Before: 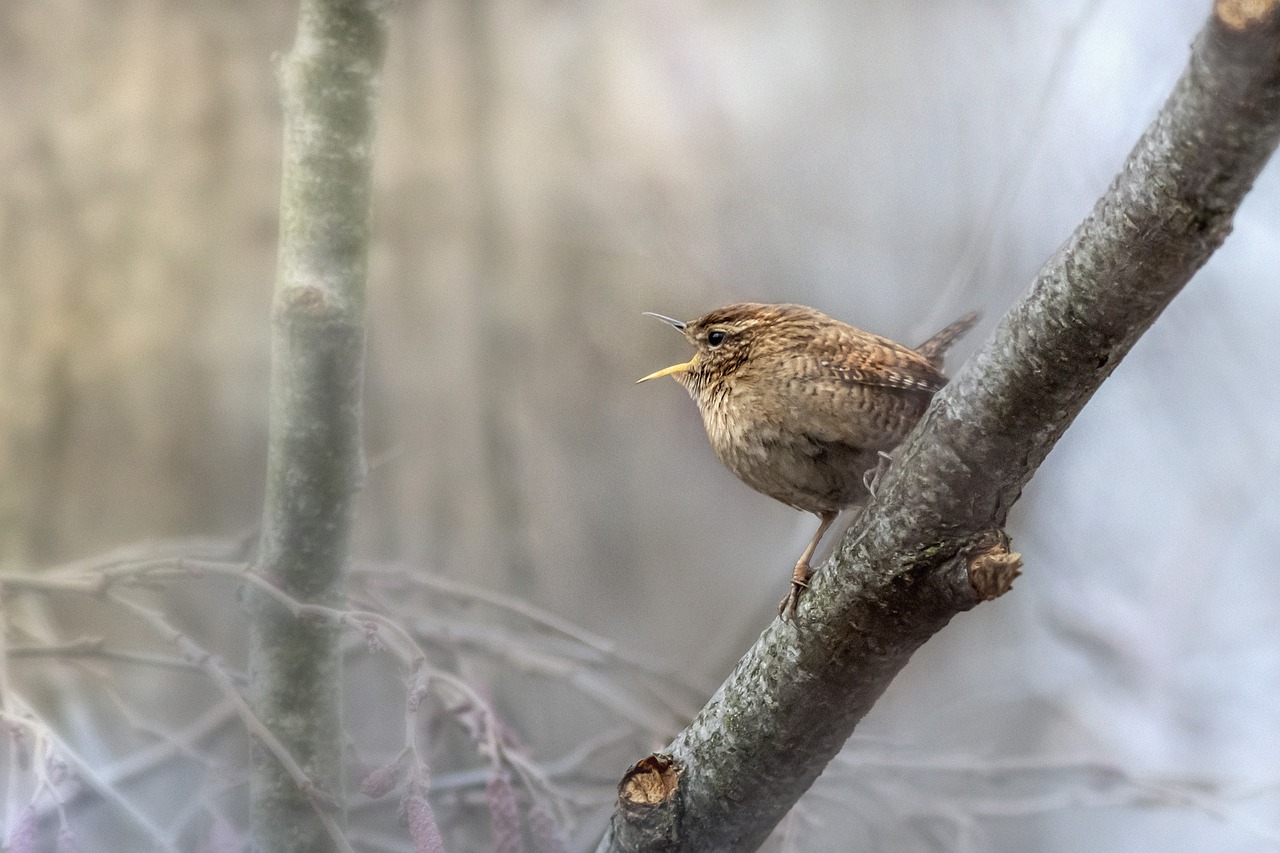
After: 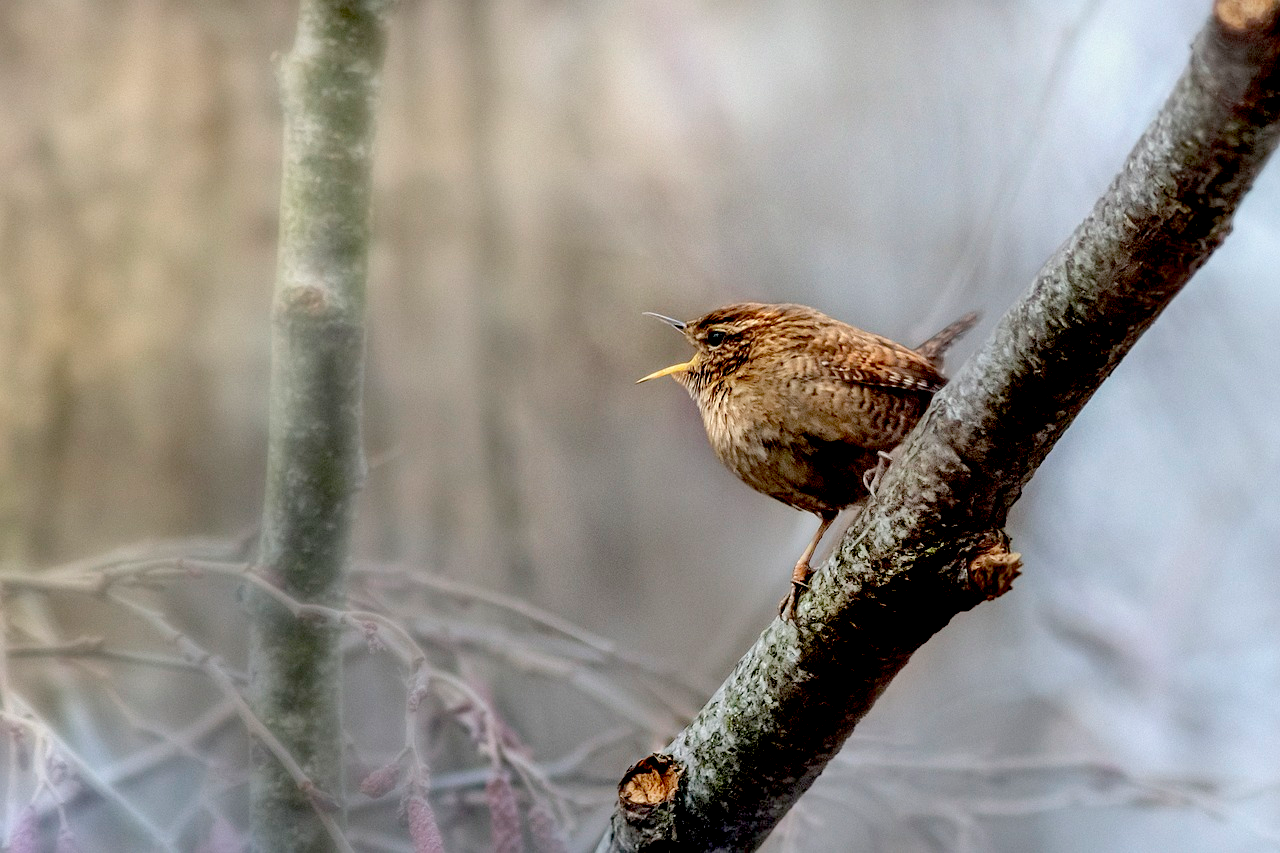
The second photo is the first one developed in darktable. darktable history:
exposure: black level correction 0.055, exposure -0.038 EV, compensate exposure bias true, compensate highlight preservation false
shadows and highlights: shadows 75.99, highlights -25.65, soften with gaussian
